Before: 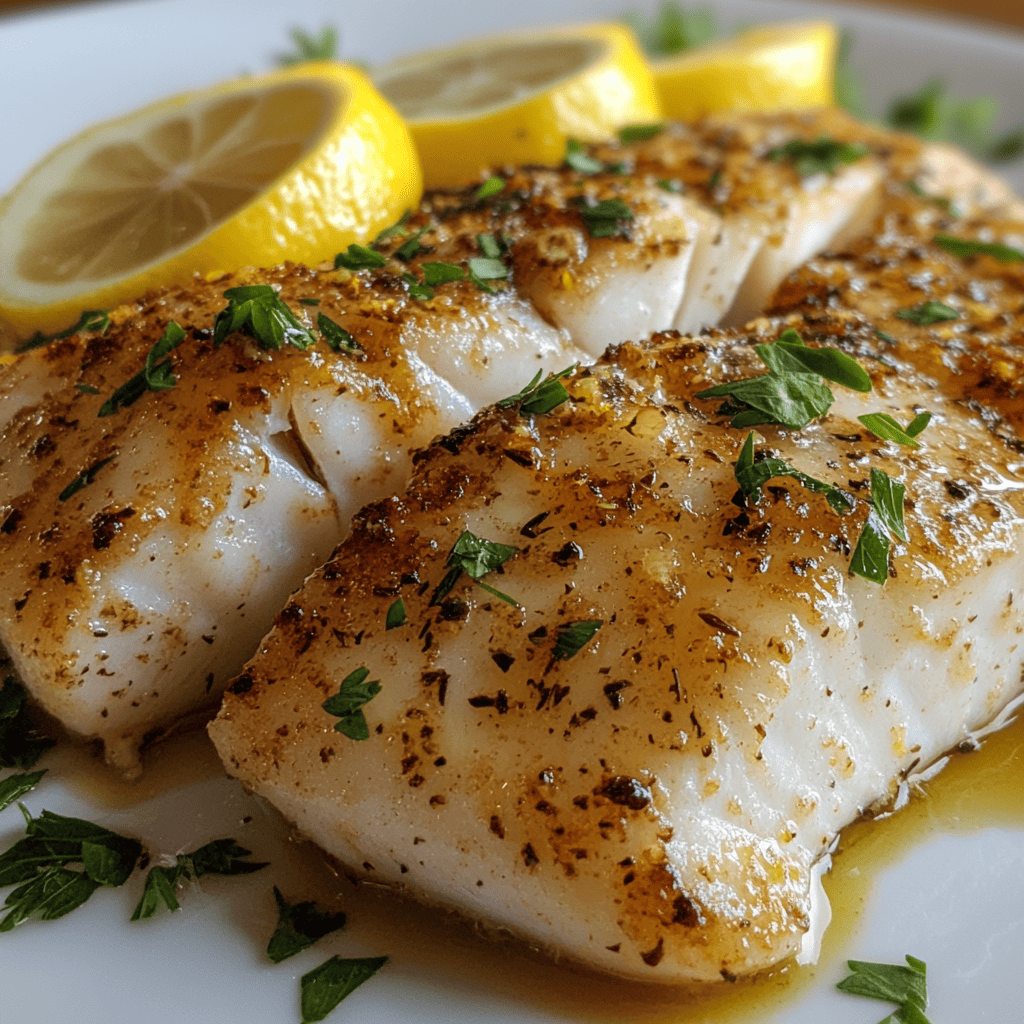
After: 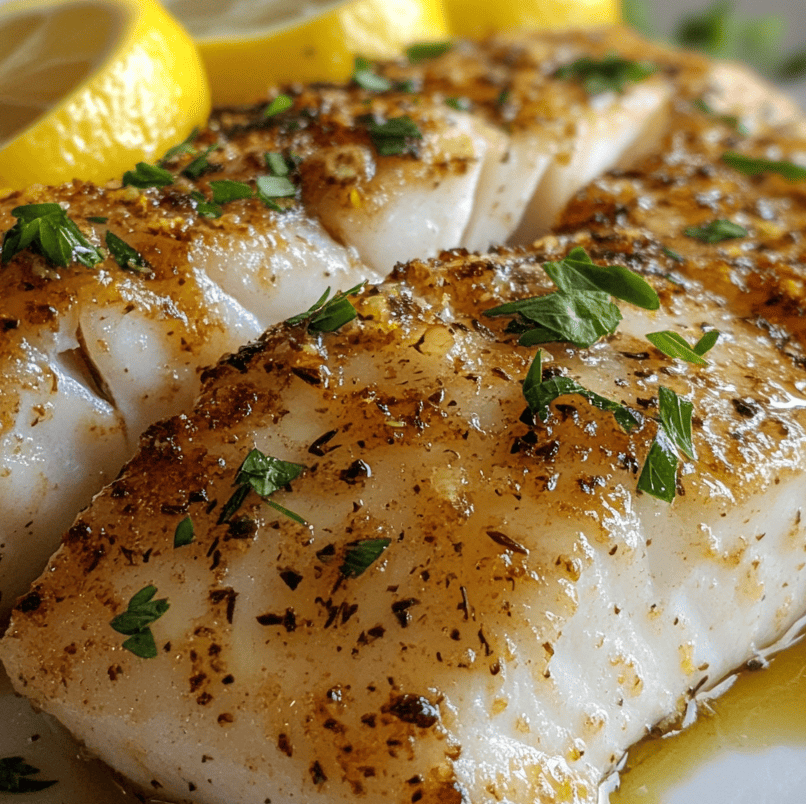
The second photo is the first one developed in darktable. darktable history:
crop and rotate: left 20.786%, top 8.046%, right 0.451%, bottom 13.41%
